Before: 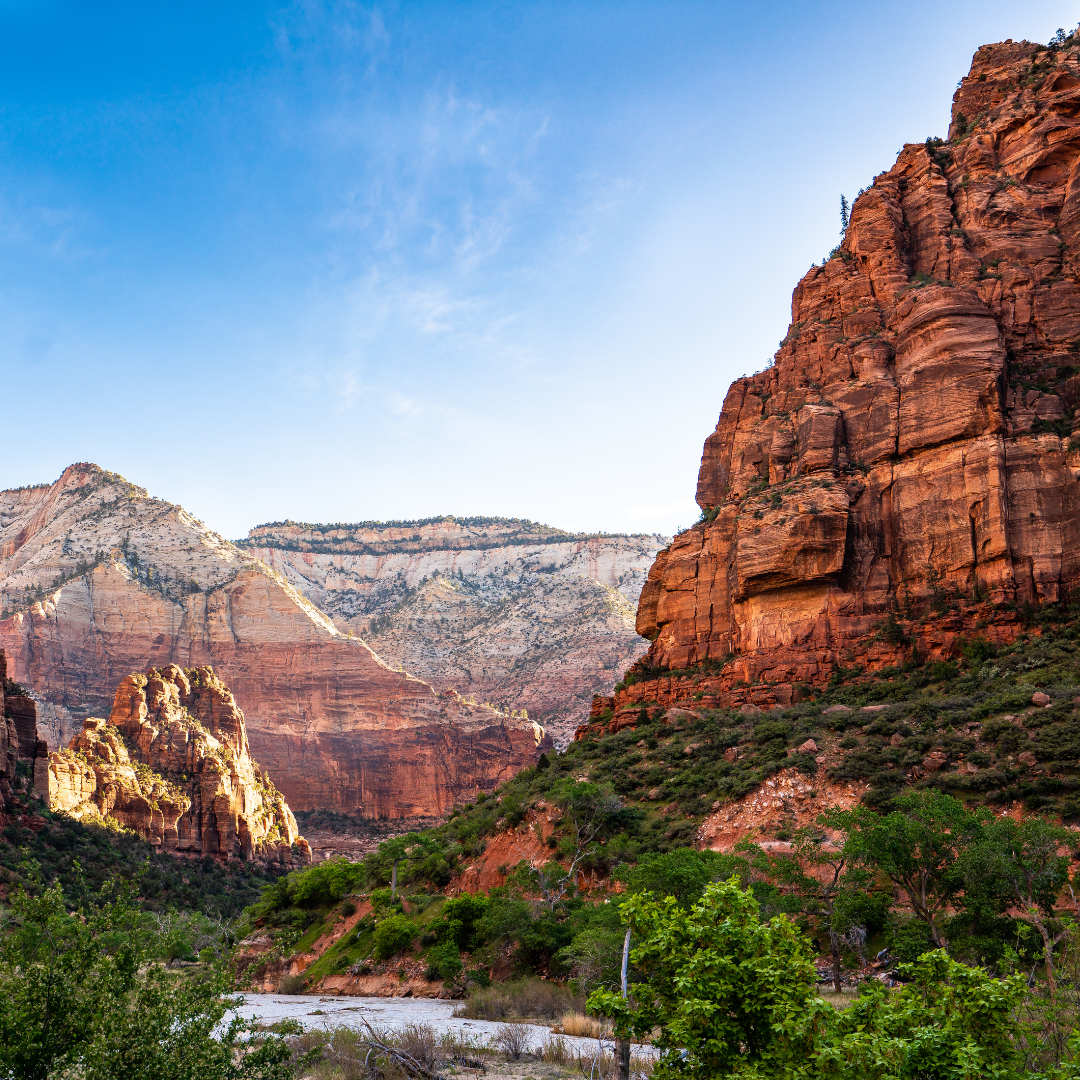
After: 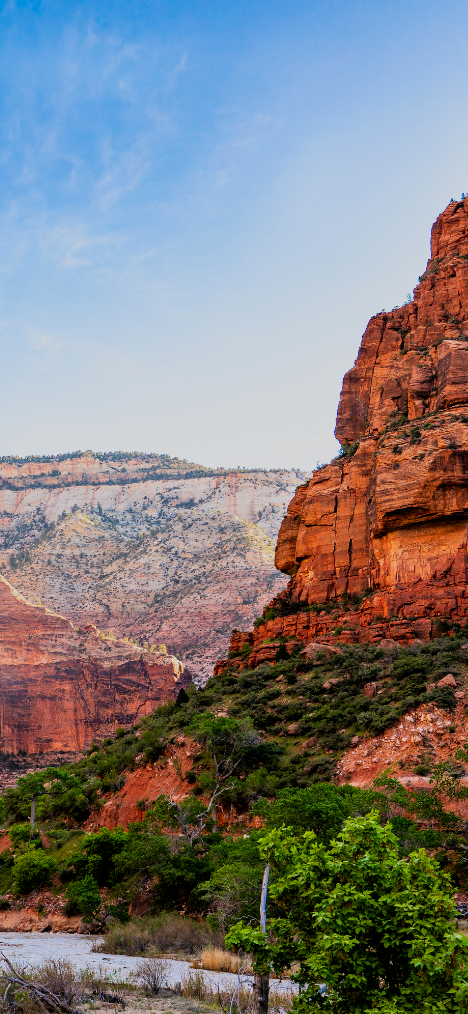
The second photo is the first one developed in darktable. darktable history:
contrast brightness saturation: contrast 0.08, saturation 0.2
crop: left 33.452%, top 6.025%, right 23.155%
filmic rgb: black relative exposure -7.65 EV, white relative exposure 4.56 EV, hardness 3.61, color science v6 (2022)
